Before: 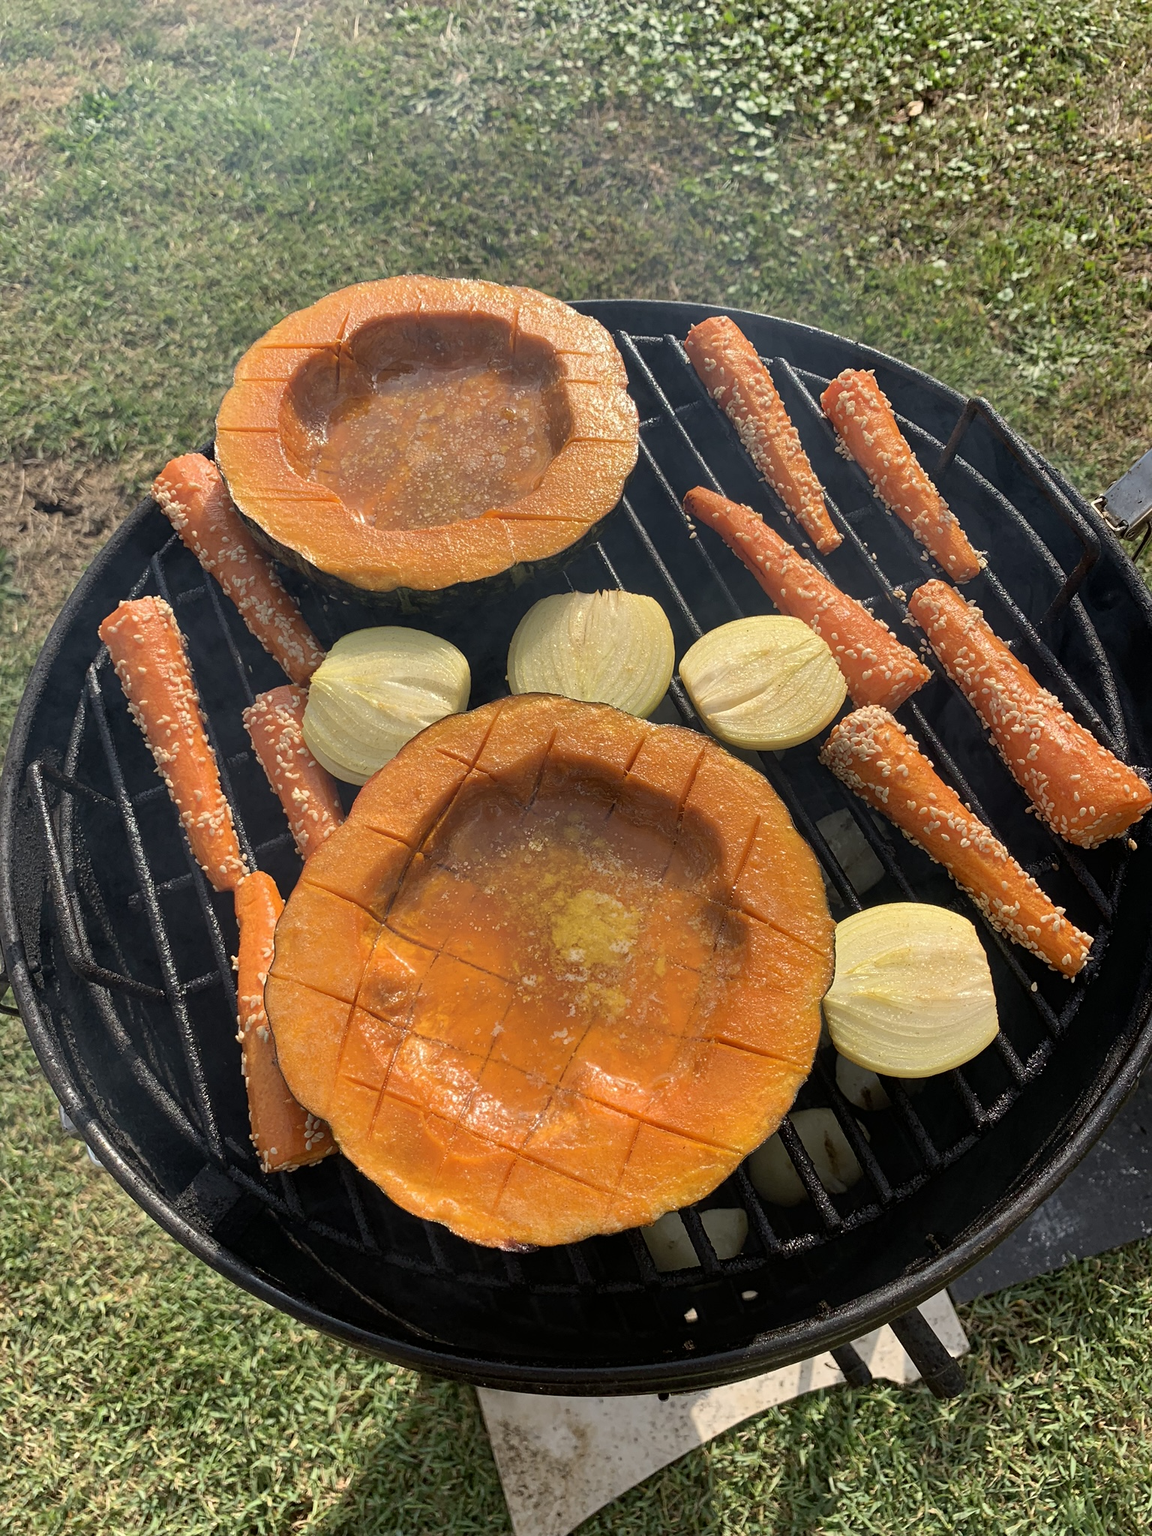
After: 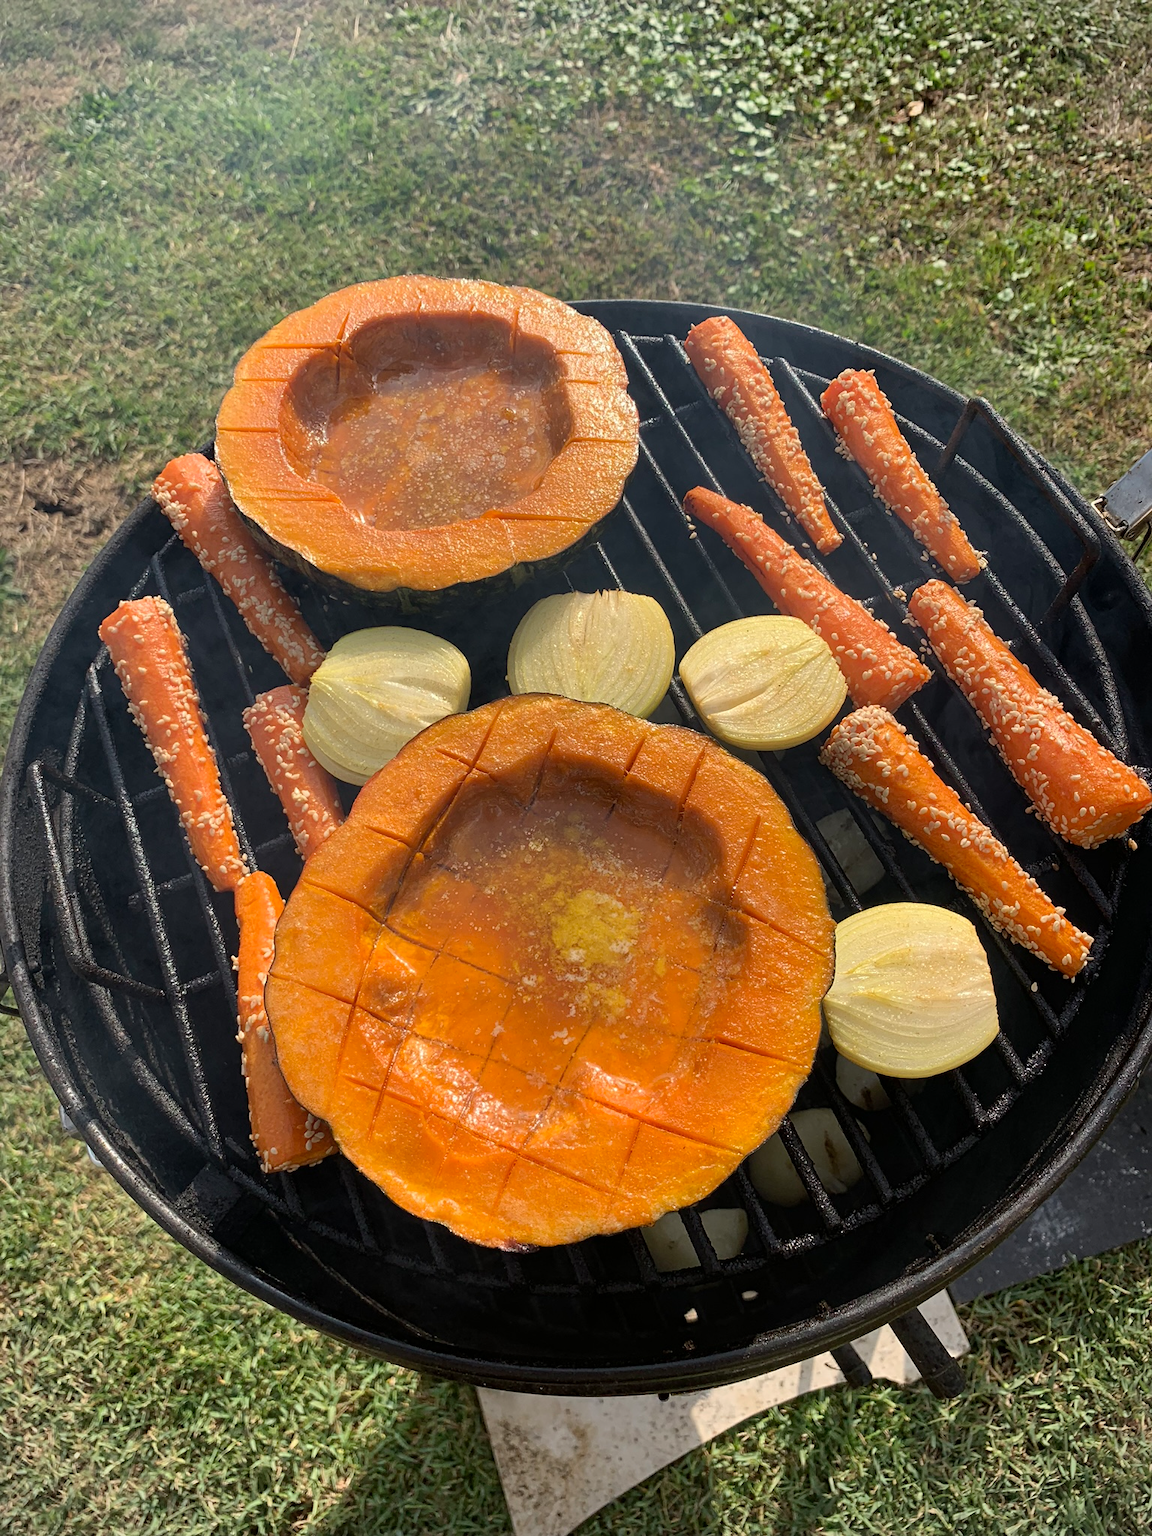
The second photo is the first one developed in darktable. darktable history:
vignetting: fall-off start 91.33%
